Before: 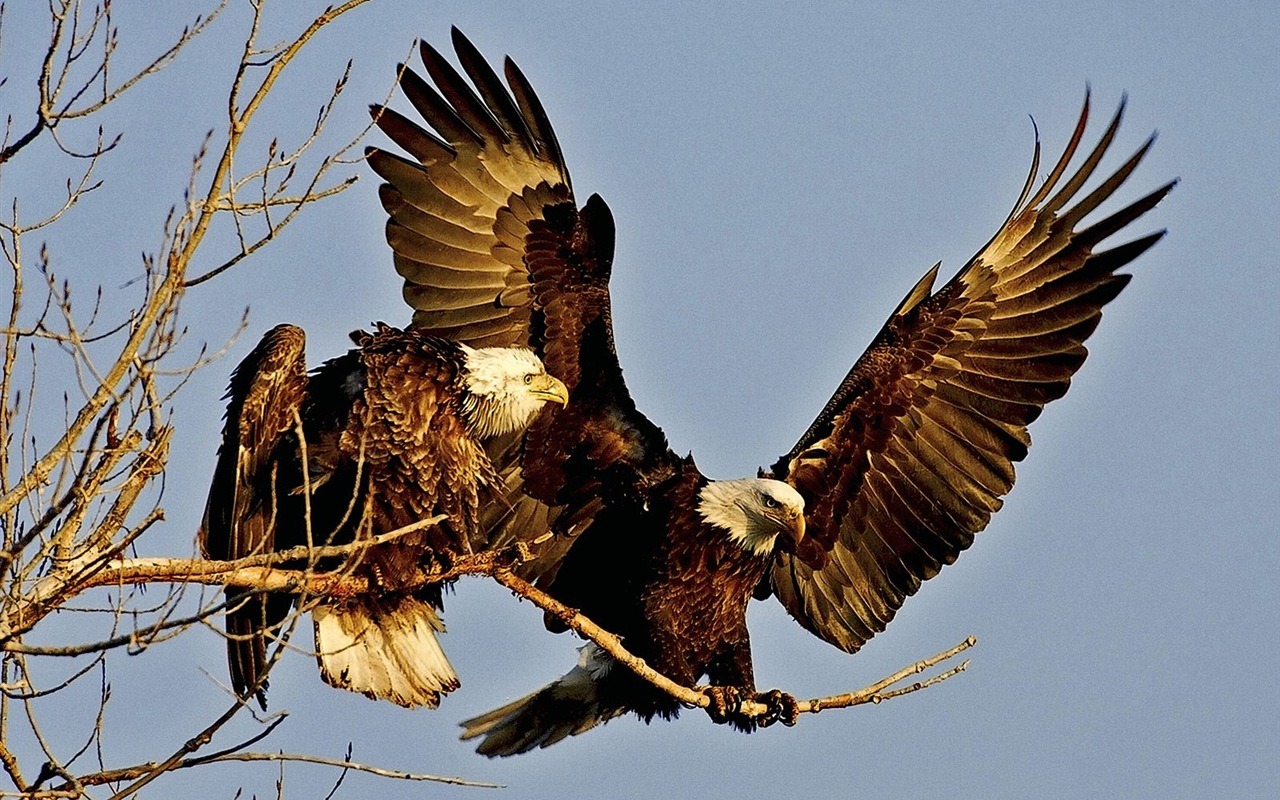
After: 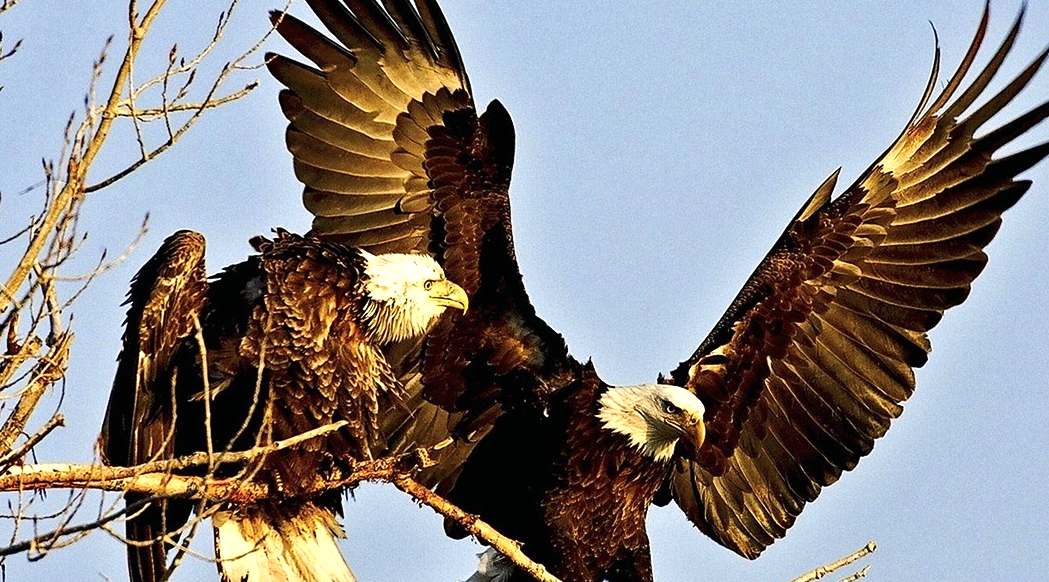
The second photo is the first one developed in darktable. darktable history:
crop: left 7.856%, top 11.836%, right 10.12%, bottom 15.387%
tone equalizer: -8 EV 0.001 EV, -7 EV -0.002 EV, -6 EV 0.002 EV, -5 EV -0.03 EV, -4 EV -0.116 EV, -3 EV -0.169 EV, -2 EV 0.24 EV, -1 EV 0.702 EV, +0 EV 0.493 EV
